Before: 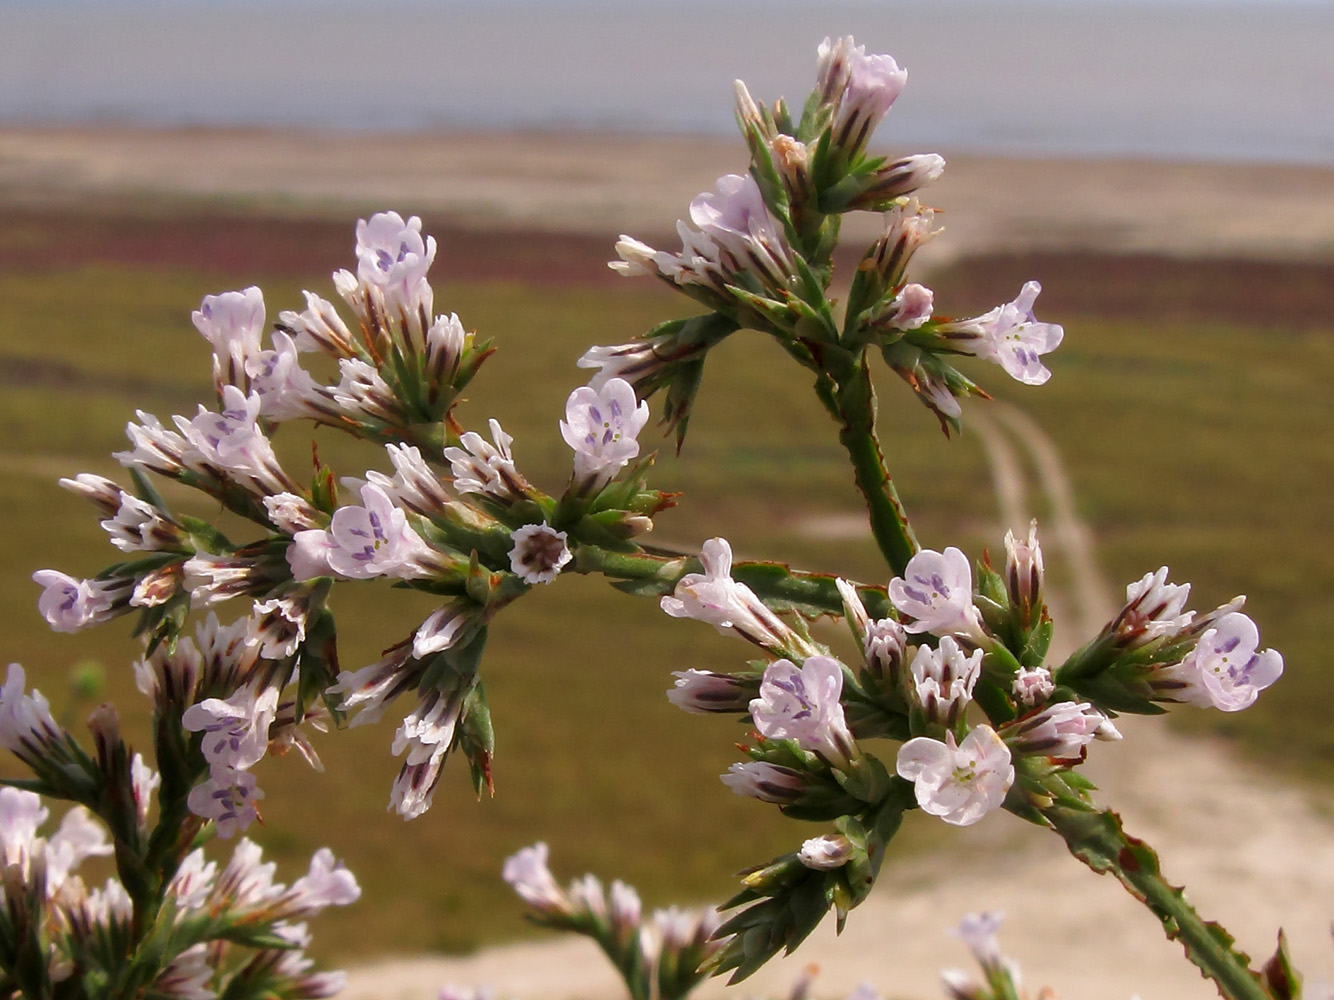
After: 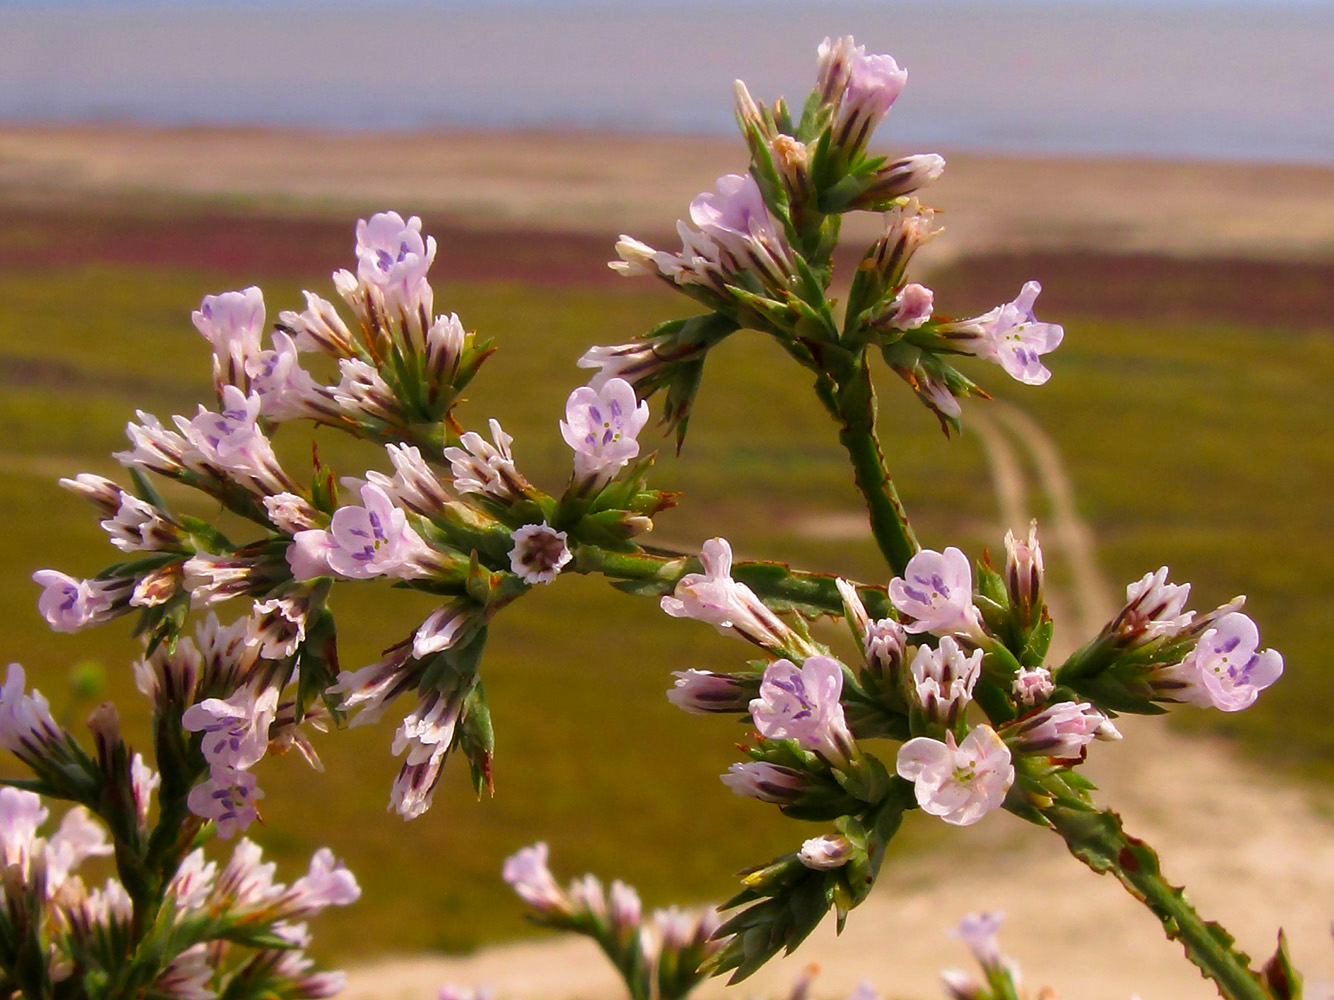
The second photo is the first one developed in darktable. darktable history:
color balance rgb: shadows lift › chroma 3.204%, shadows lift › hue 278.12°, perceptual saturation grading › global saturation 12.295%, global vibrance 34.217%
velvia: on, module defaults
